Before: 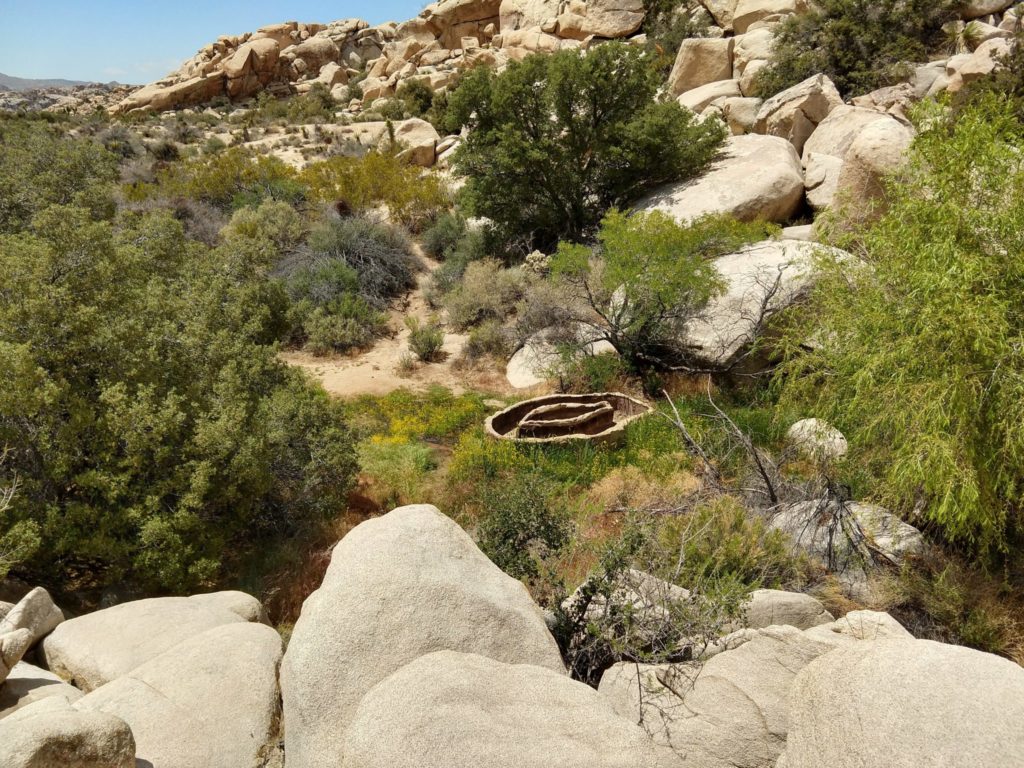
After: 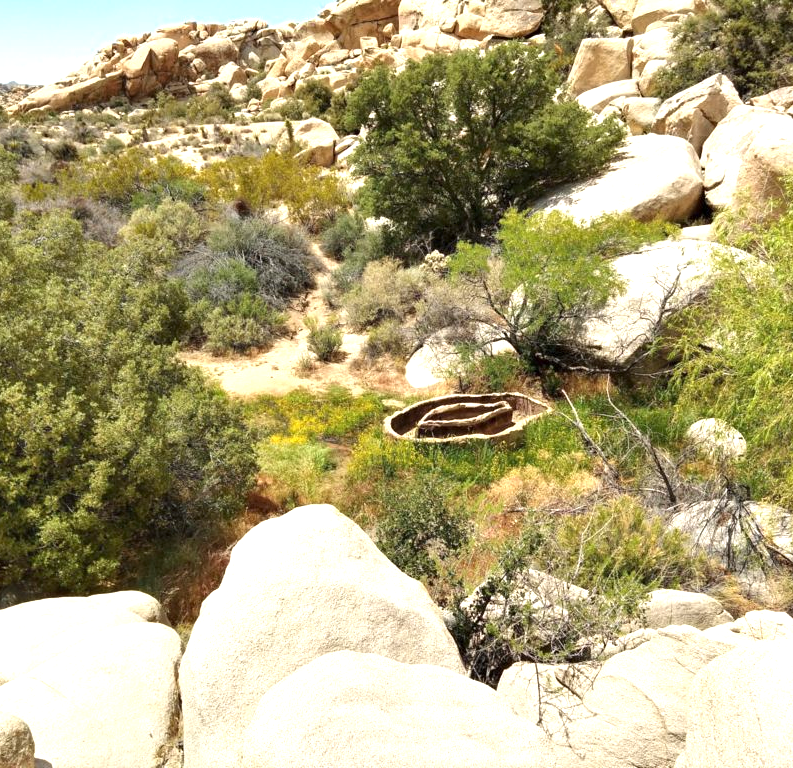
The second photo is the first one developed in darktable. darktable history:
exposure: exposure 1 EV, compensate highlight preservation false
crop: left 9.88%, right 12.664%
